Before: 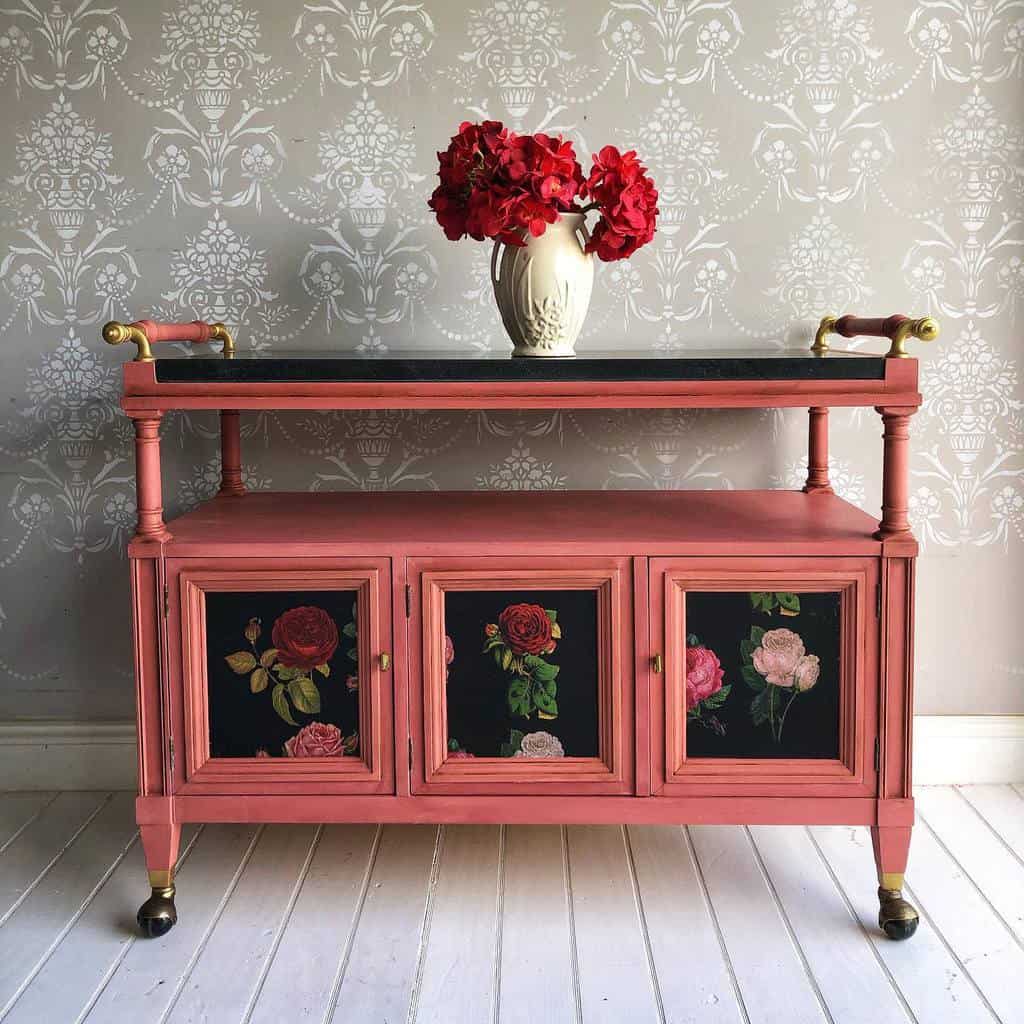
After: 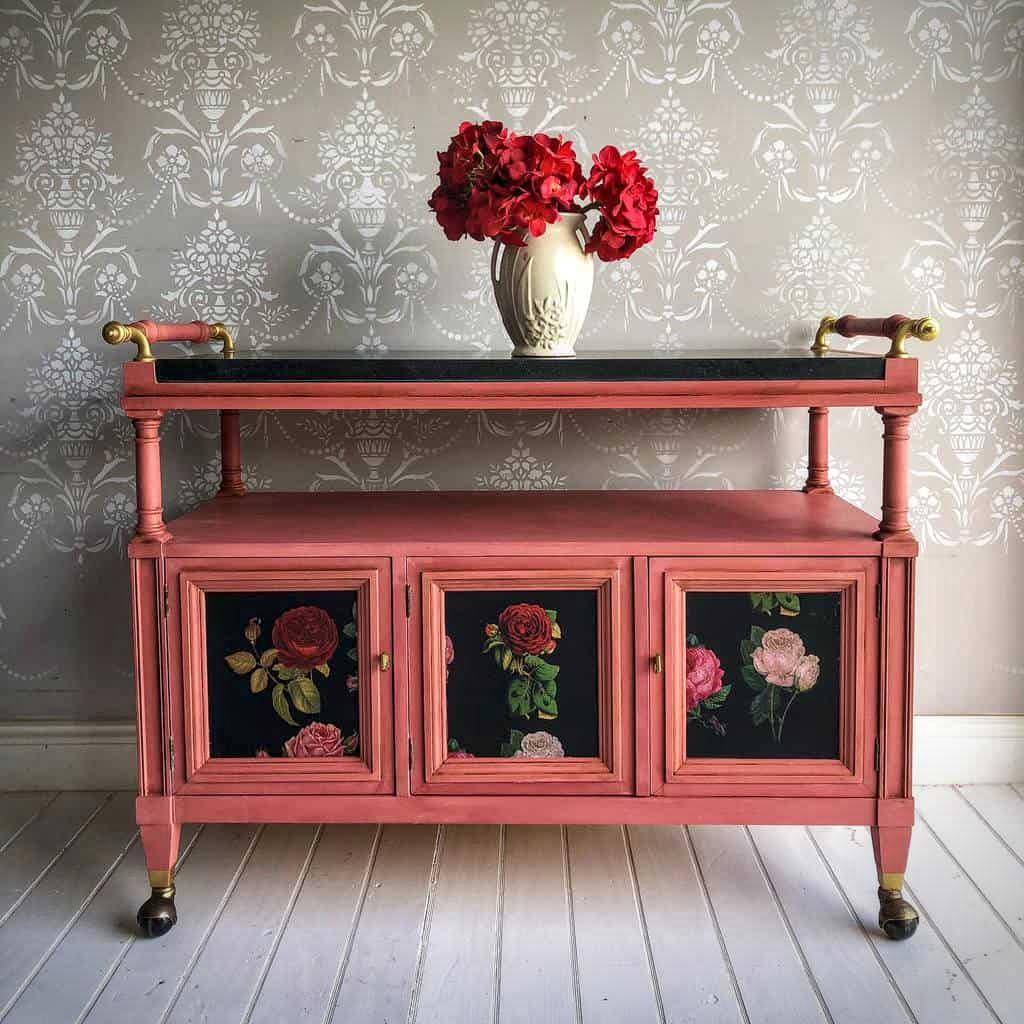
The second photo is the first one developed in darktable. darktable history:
vignetting: fall-off start 97.23%, saturation -0.024, center (-0.033, -0.042), width/height ratio 1.179, unbound false
local contrast: on, module defaults
